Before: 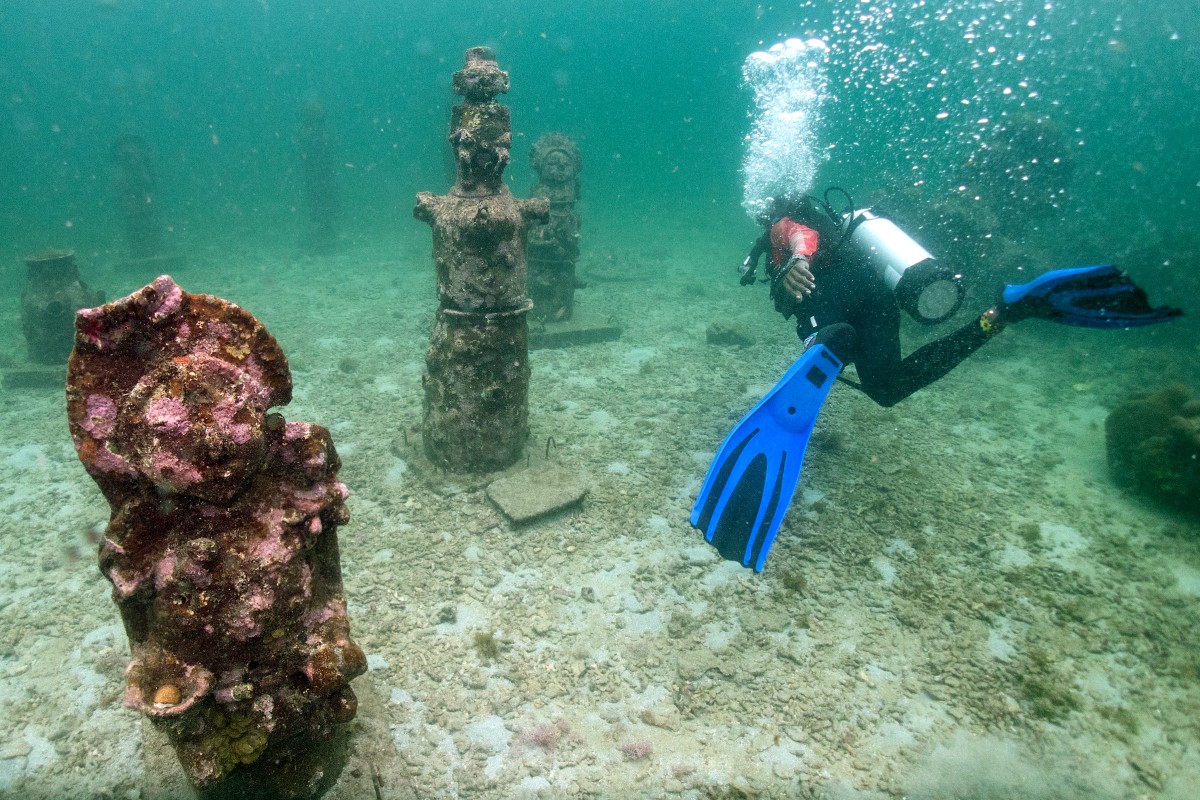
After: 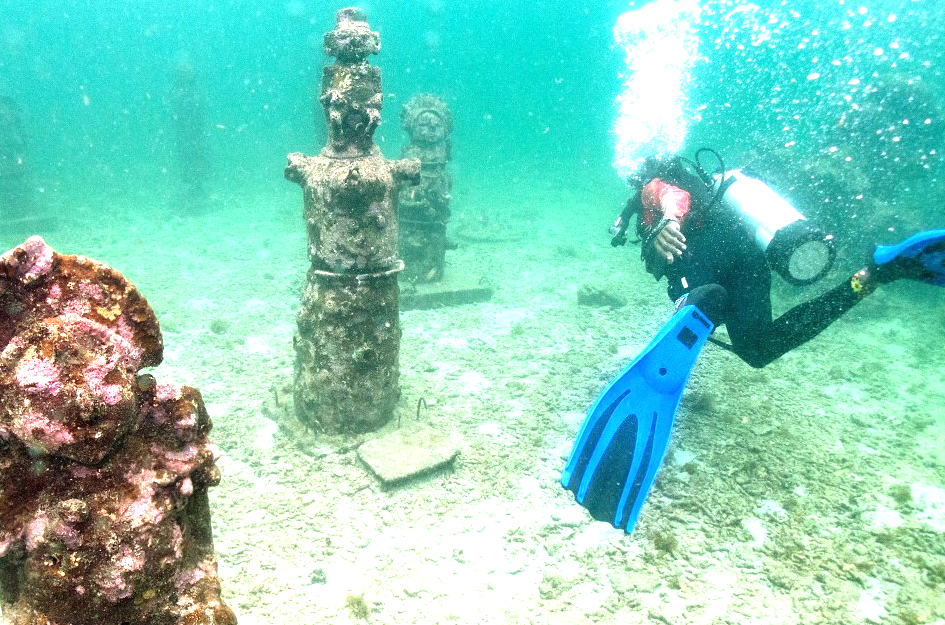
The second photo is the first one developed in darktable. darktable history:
exposure: black level correction 0, exposure 1.5 EV, compensate exposure bias true, compensate highlight preservation false
crop and rotate: left 10.77%, top 5.1%, right 10.41%, bottom 16.76%
